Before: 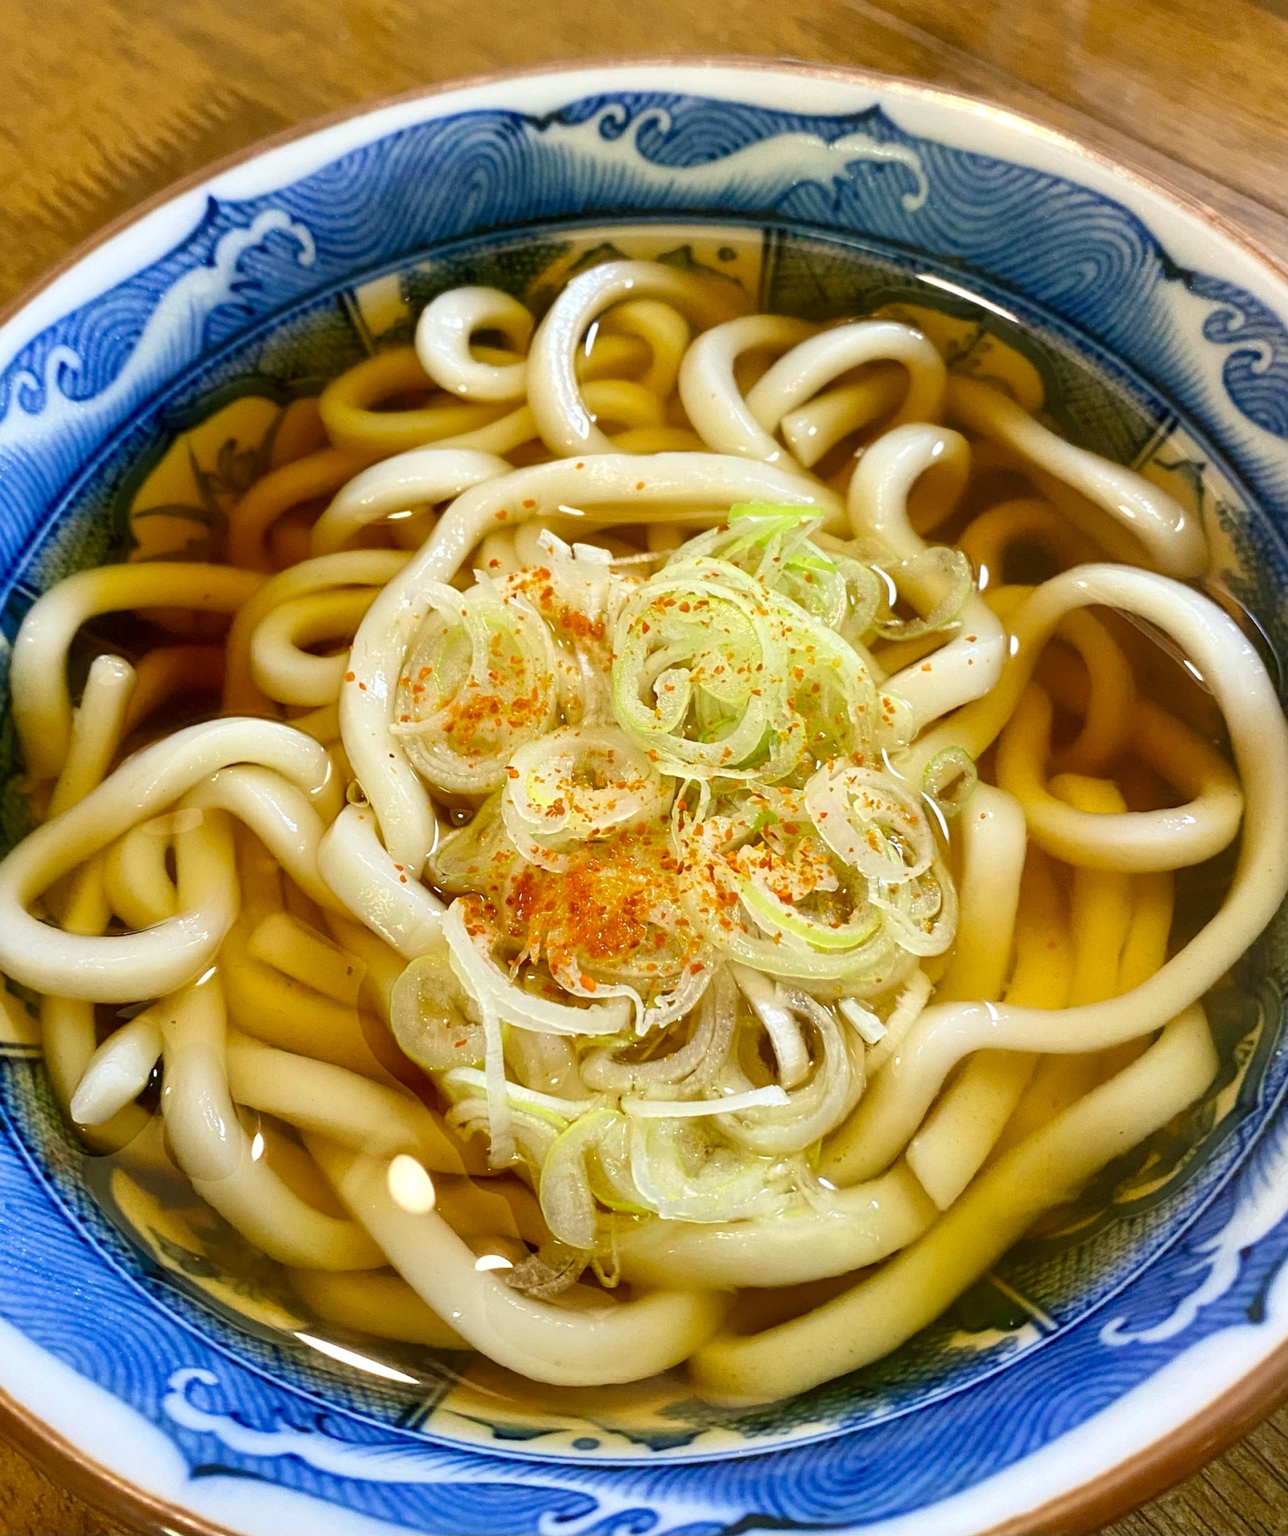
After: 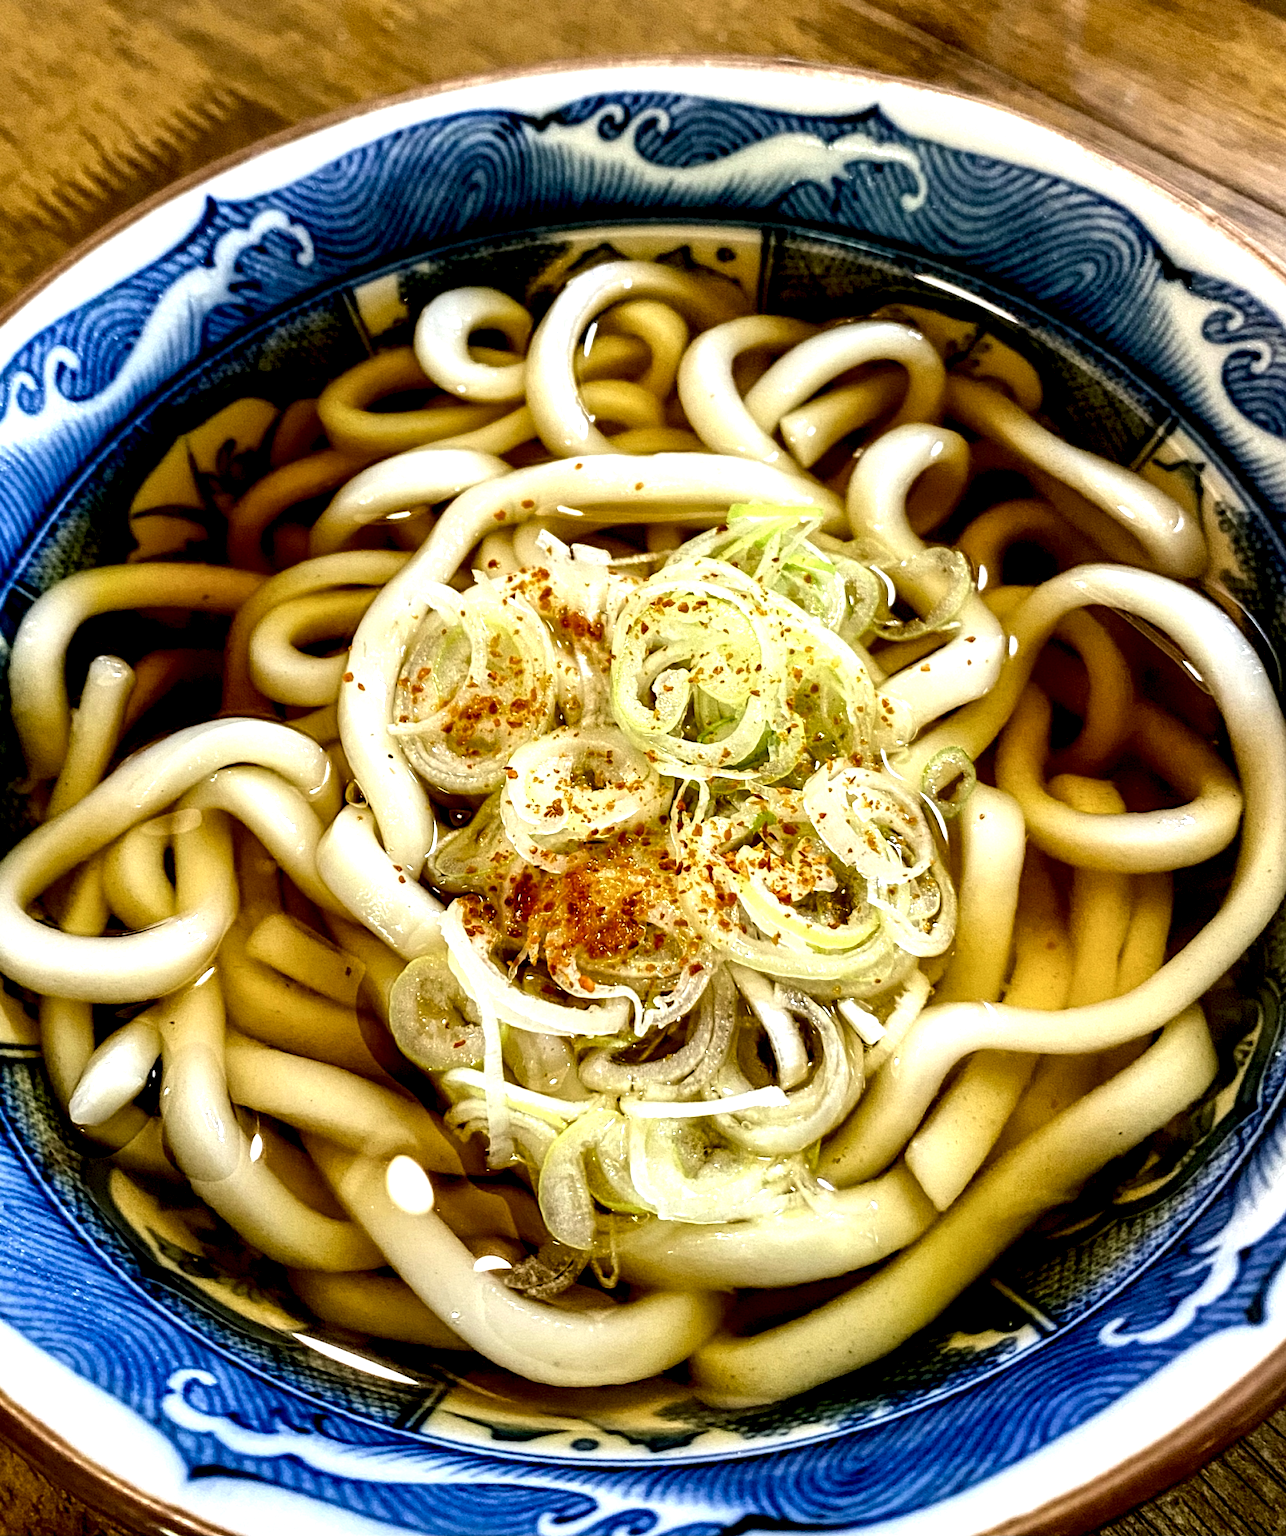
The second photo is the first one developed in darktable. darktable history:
local contrast: shadows 185%, detail 225%
crop and rotate: left 0.126%
